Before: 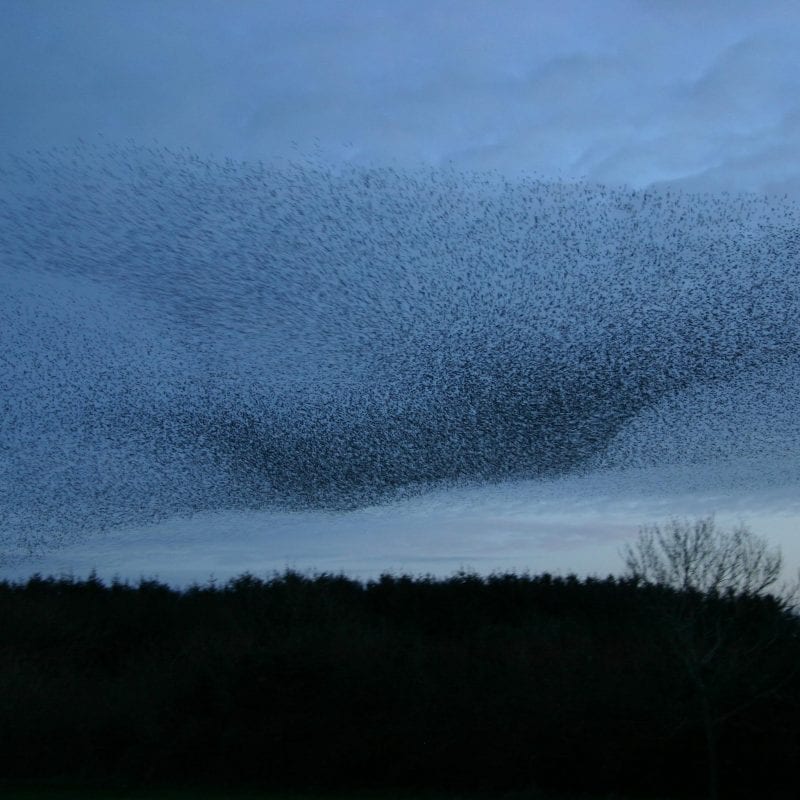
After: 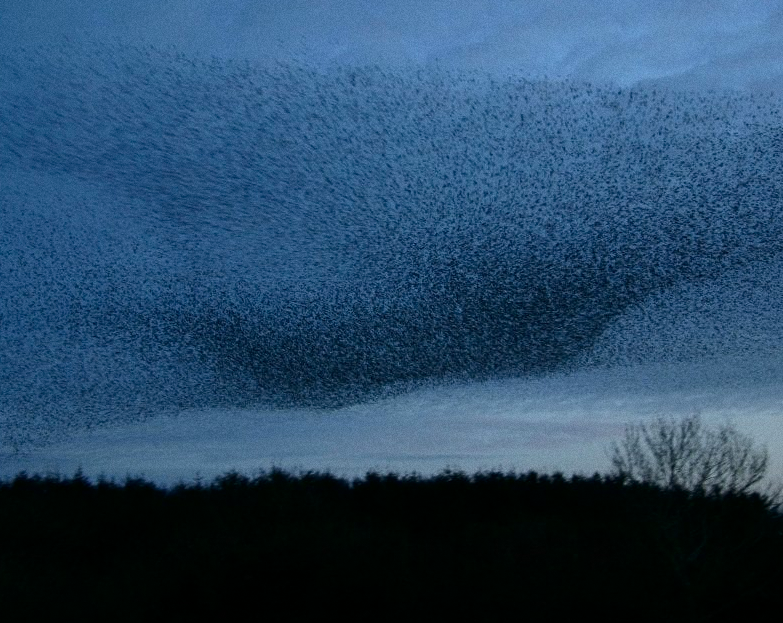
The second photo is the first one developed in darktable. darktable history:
crop and rotate: left 1.814%, top 12.818%, right 0.25%, bottom 9.225%
grain: coarseness 7.08 ISO, strength 21.67%, mid-tones bias 59.58%
contrast brightness saturation: contrast 0.07, brightness -0.13, saturation 0.06
